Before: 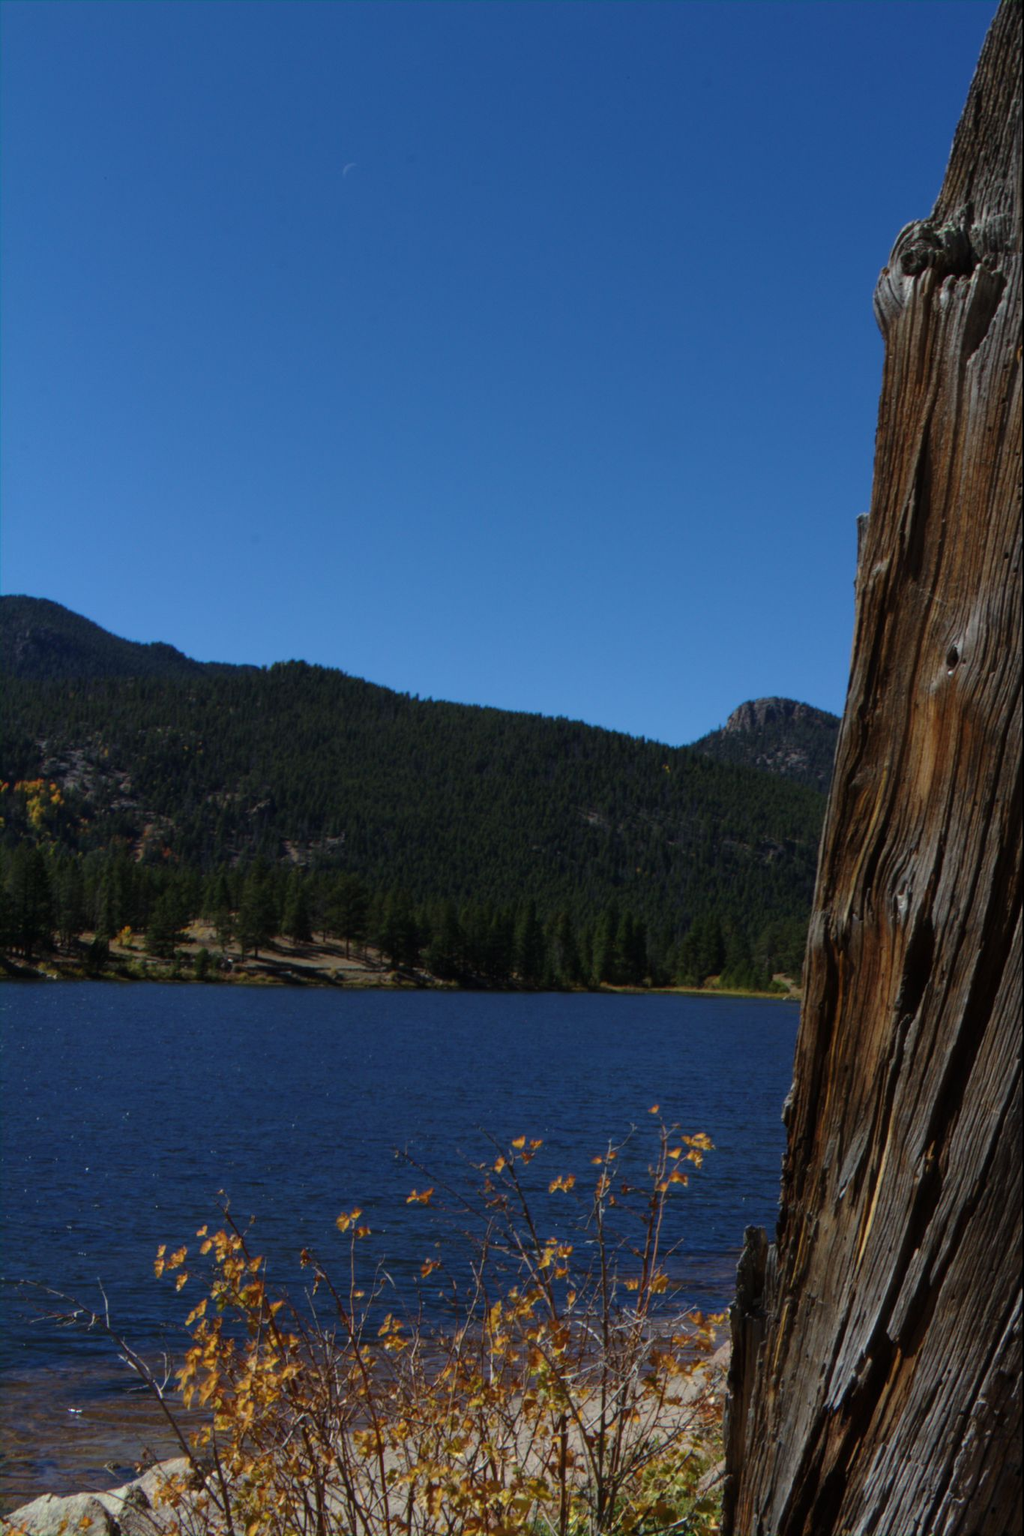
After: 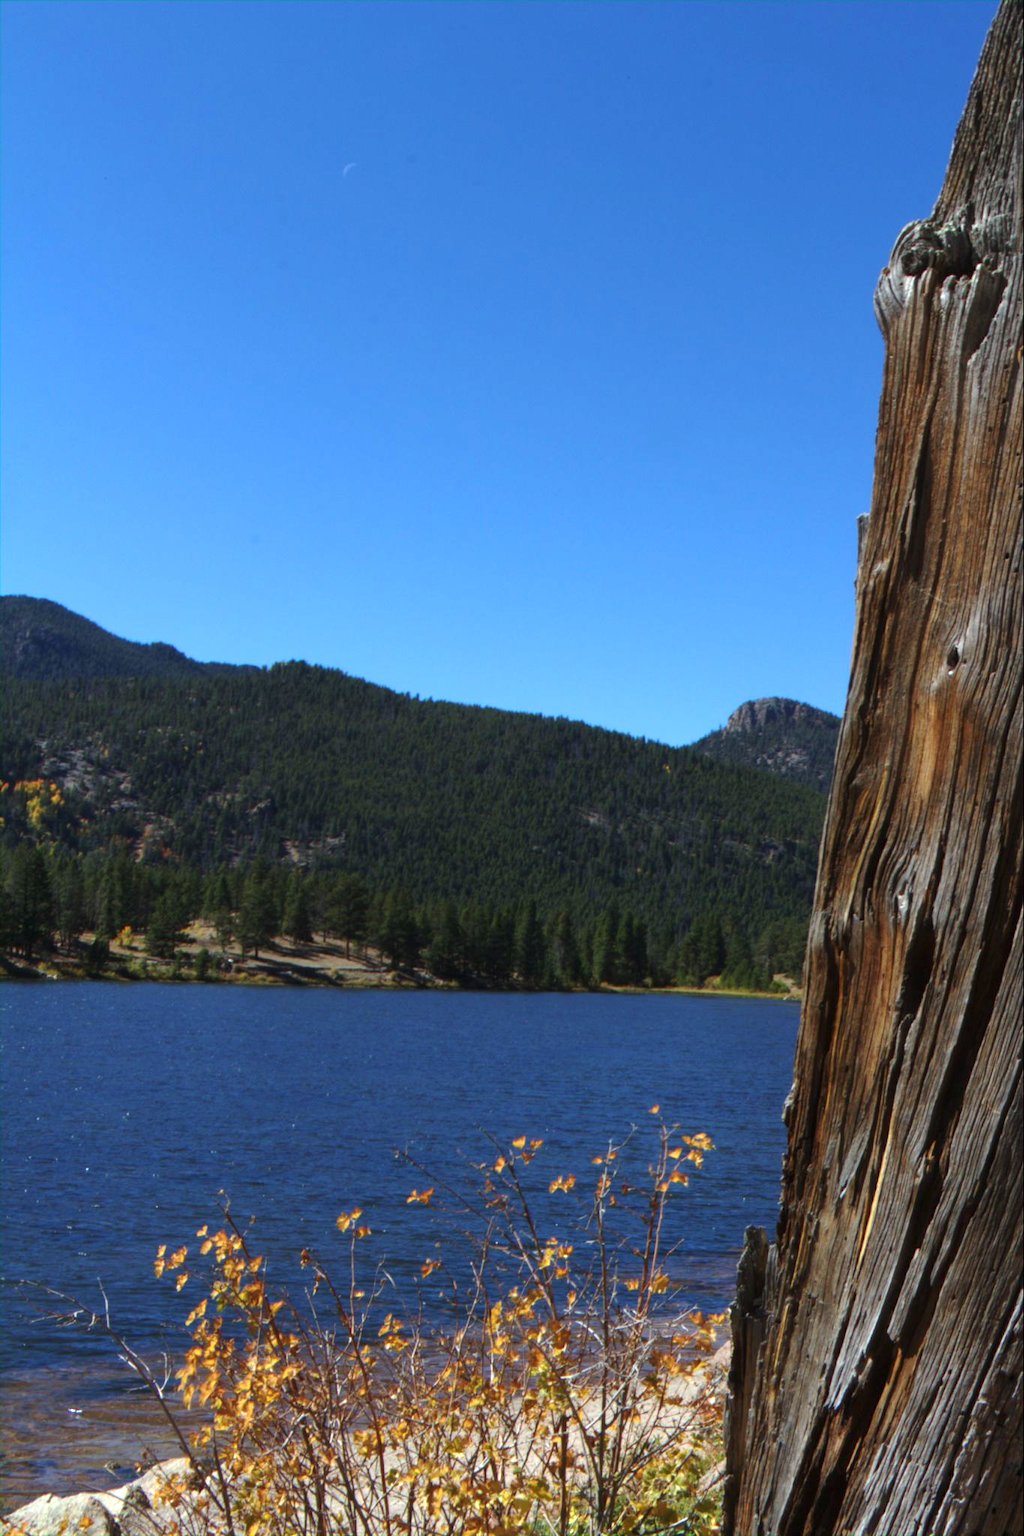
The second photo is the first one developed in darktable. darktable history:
exposure: black level correction 0, exposure 1.1 EV, compensate exposure bias true, compensate highlight preservation false
white balance: red 0.986, blue 1.01
